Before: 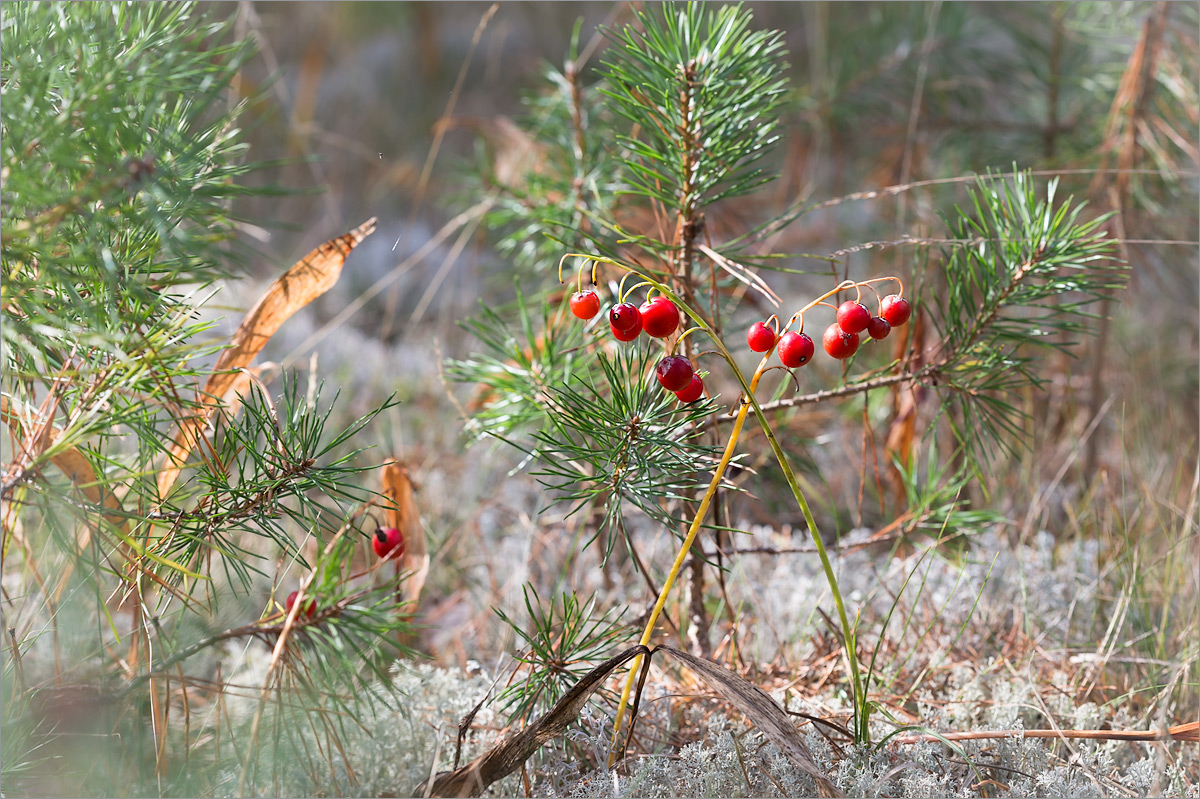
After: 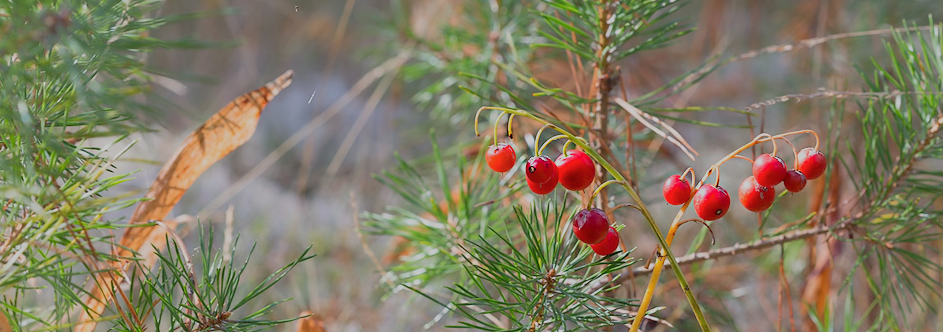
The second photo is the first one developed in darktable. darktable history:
crop: left 7.036%, top 18.398%, right 14.379%, bottom 40.043%
color balance rgb: contrast -30%
